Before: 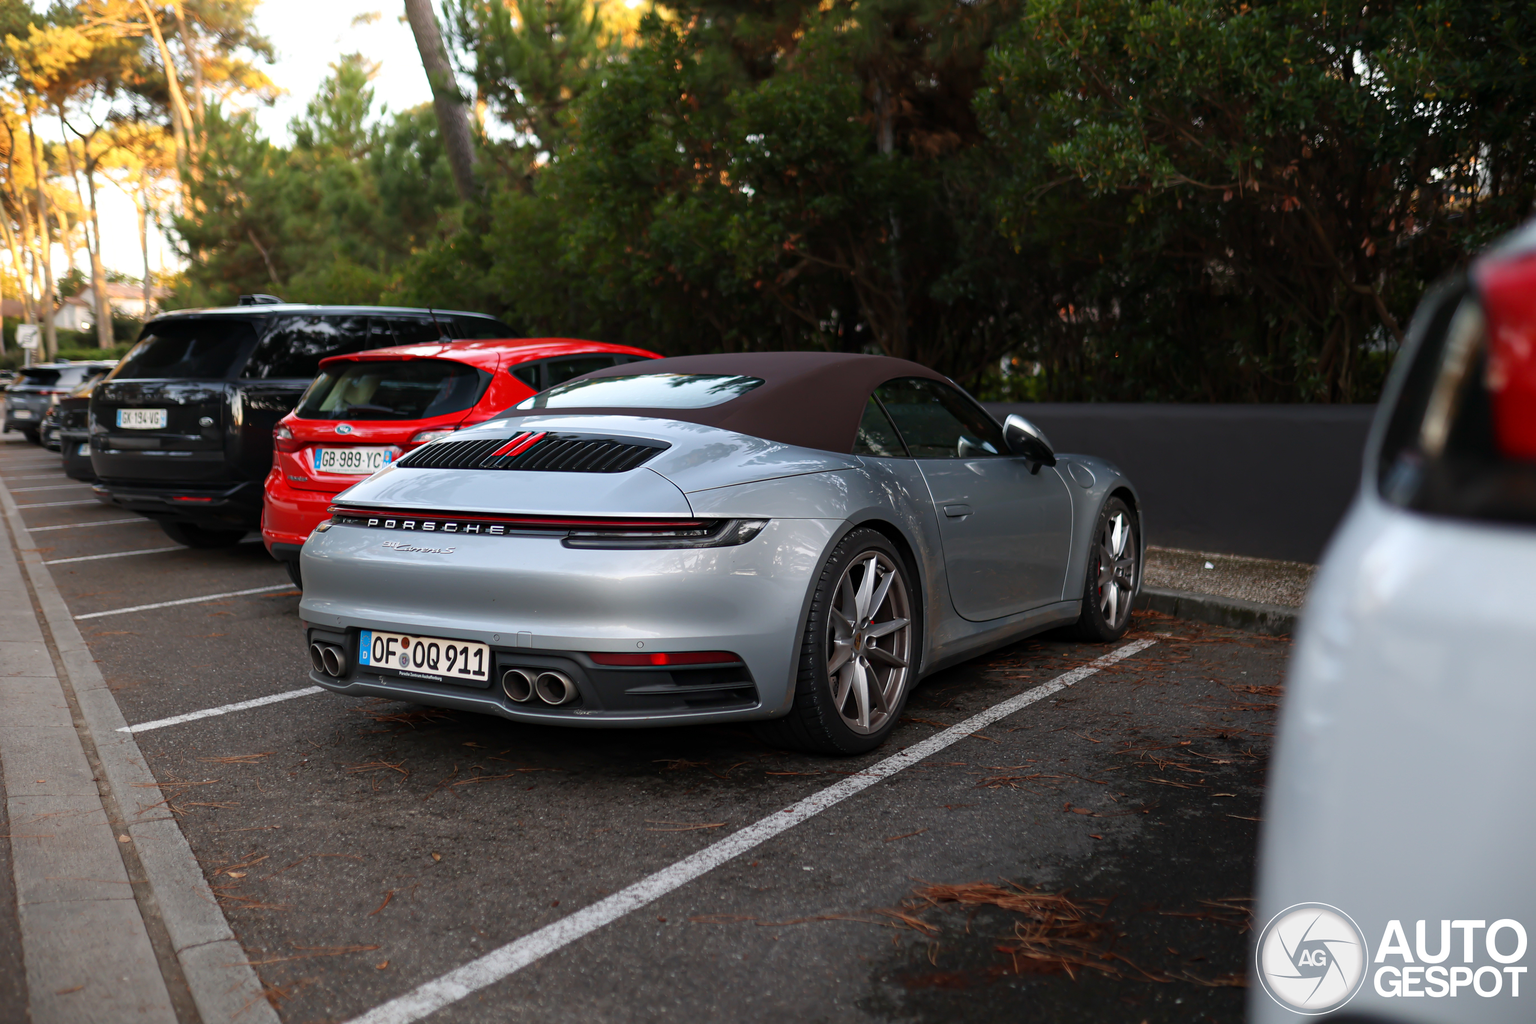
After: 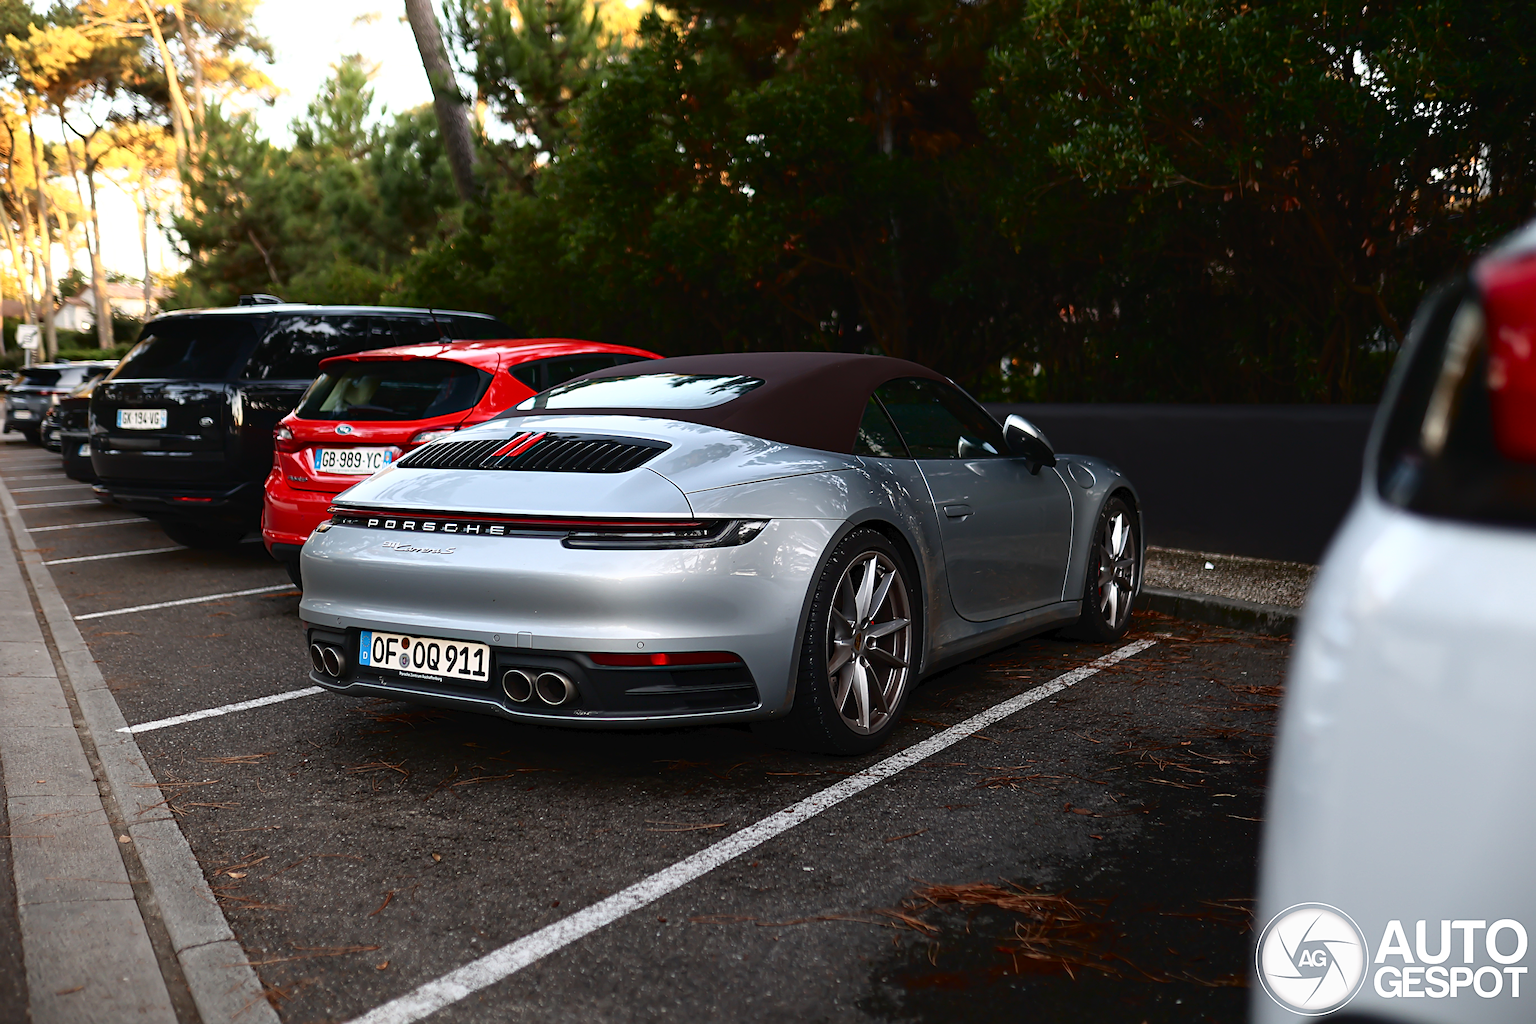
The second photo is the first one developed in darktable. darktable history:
sharpen: on, module defaults
tone curve: curves: ch0 [(0, 0) (0.003, 0.023) (0.011, 0.024) (0.025, 0.028) (0.044, 0.035) (0.069, 0.043) (0.1, 0.052) (0.136, 0.063) (0.177, 0.094) (0.224, 0.145) (0.277, 0.209) (0.335, 0.281) (0.399, 0.364) (0.468, 0.453) (0.543, 0.553) (0.623, 0.66) (0.709, 0.767) (0.801, 0.88) (0.898, 0.968) (1, 1)], color space Lab, independent channels, preserve colors none
